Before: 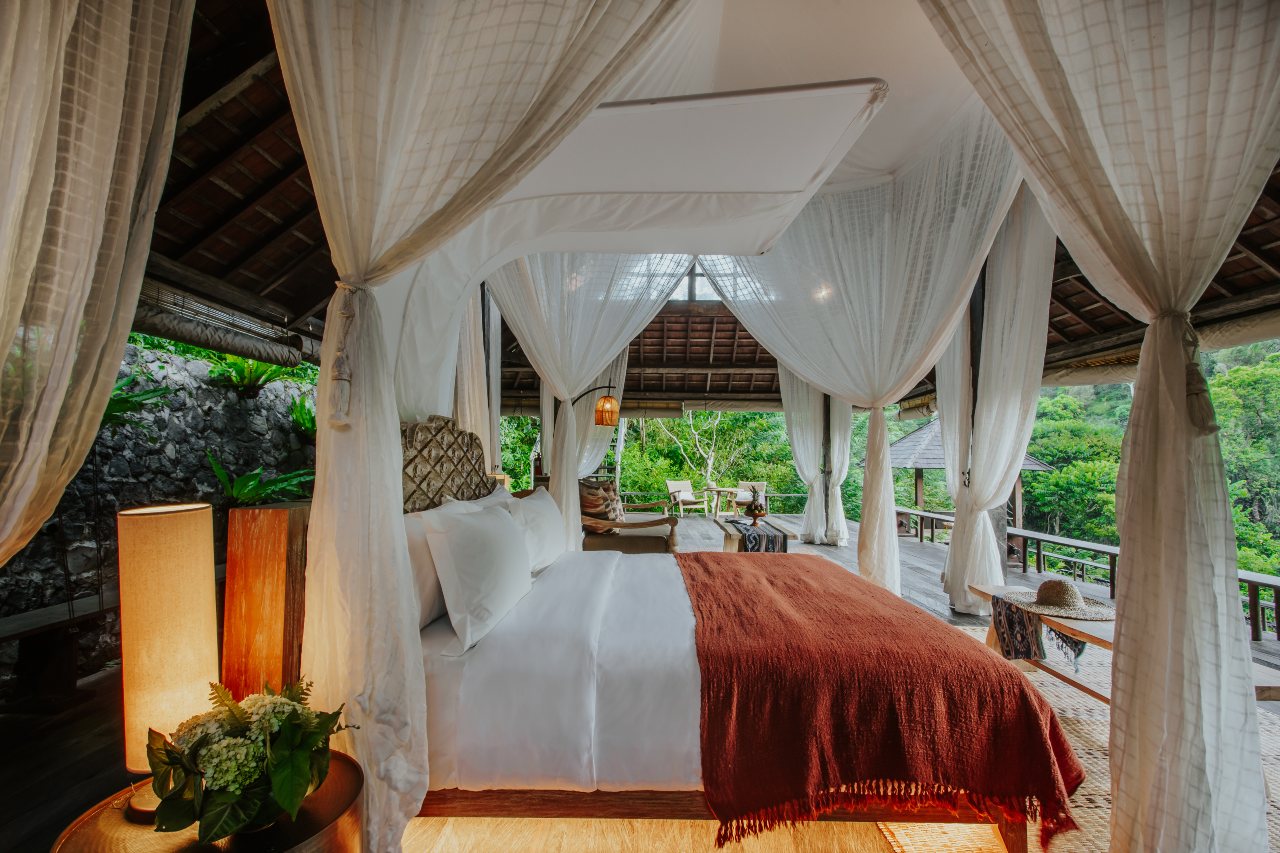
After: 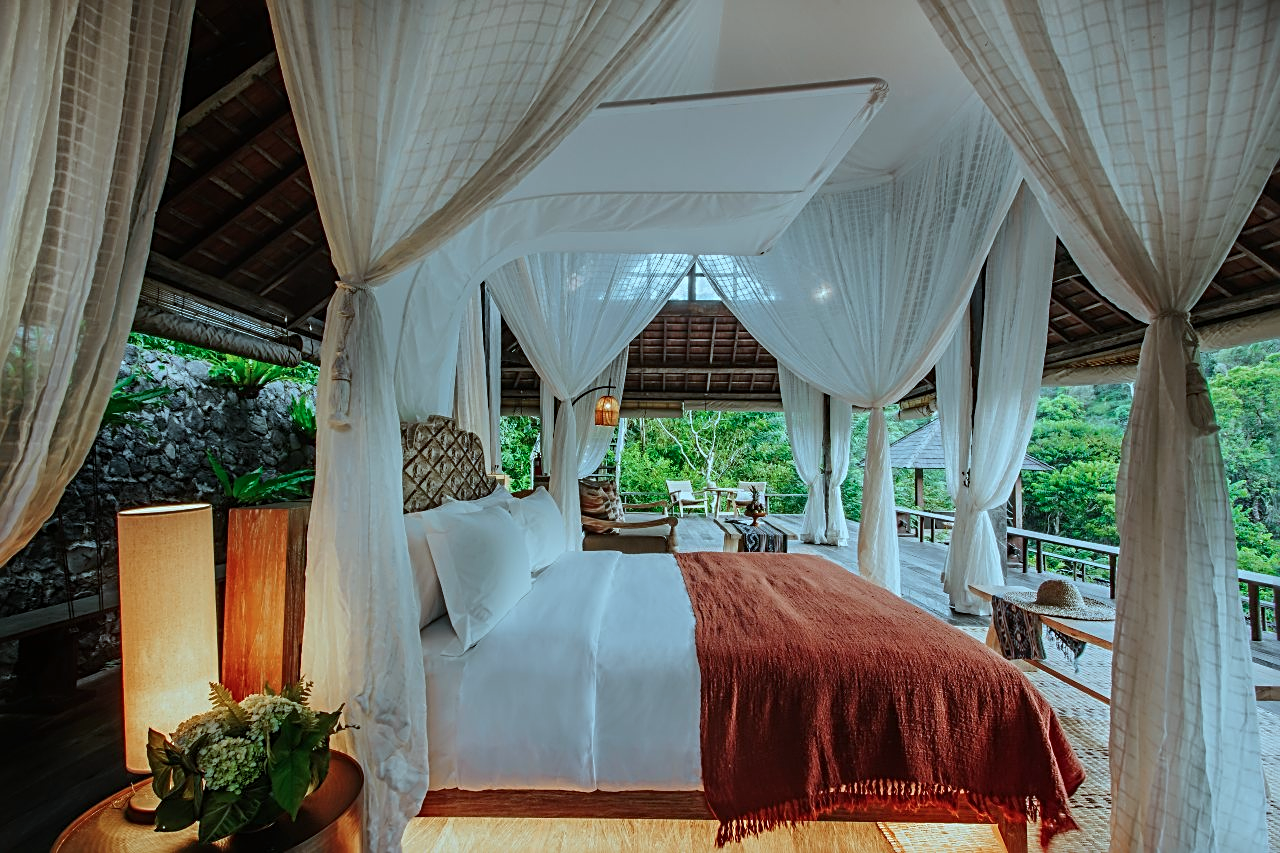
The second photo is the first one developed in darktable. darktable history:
exposure: compensate highlight preservation false
color correction: highlights a* -11.71, highlights b* -15.58
sharpen: radius 2.767
